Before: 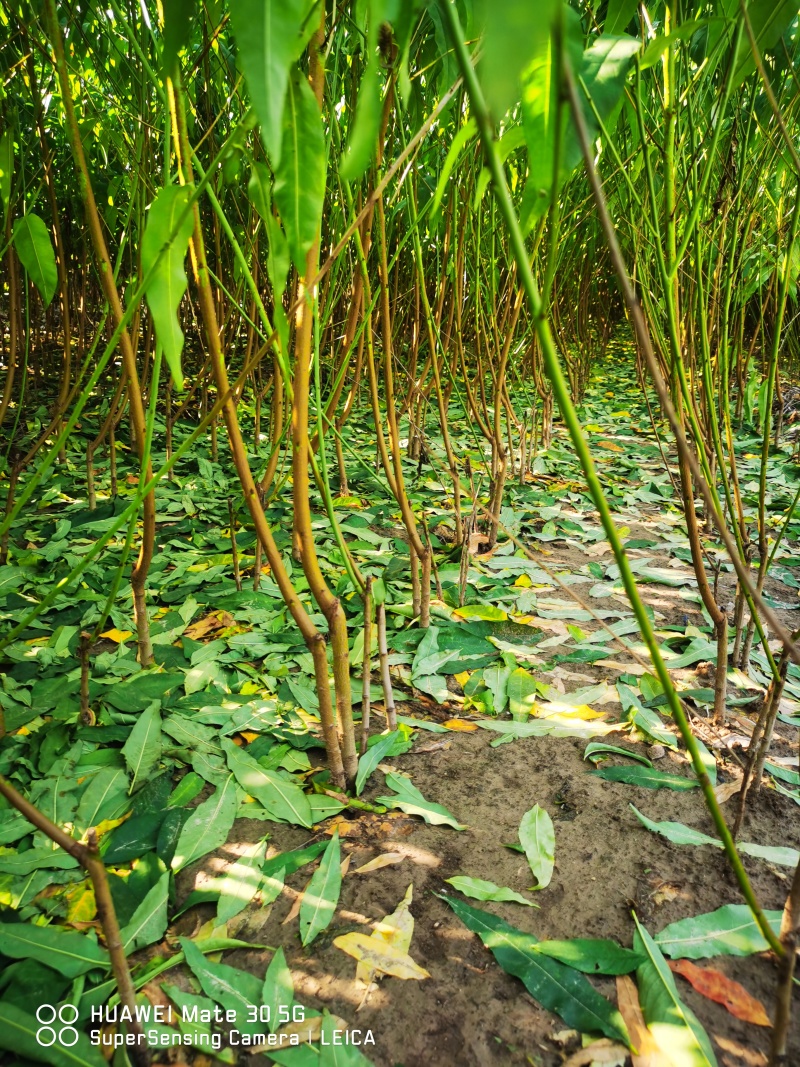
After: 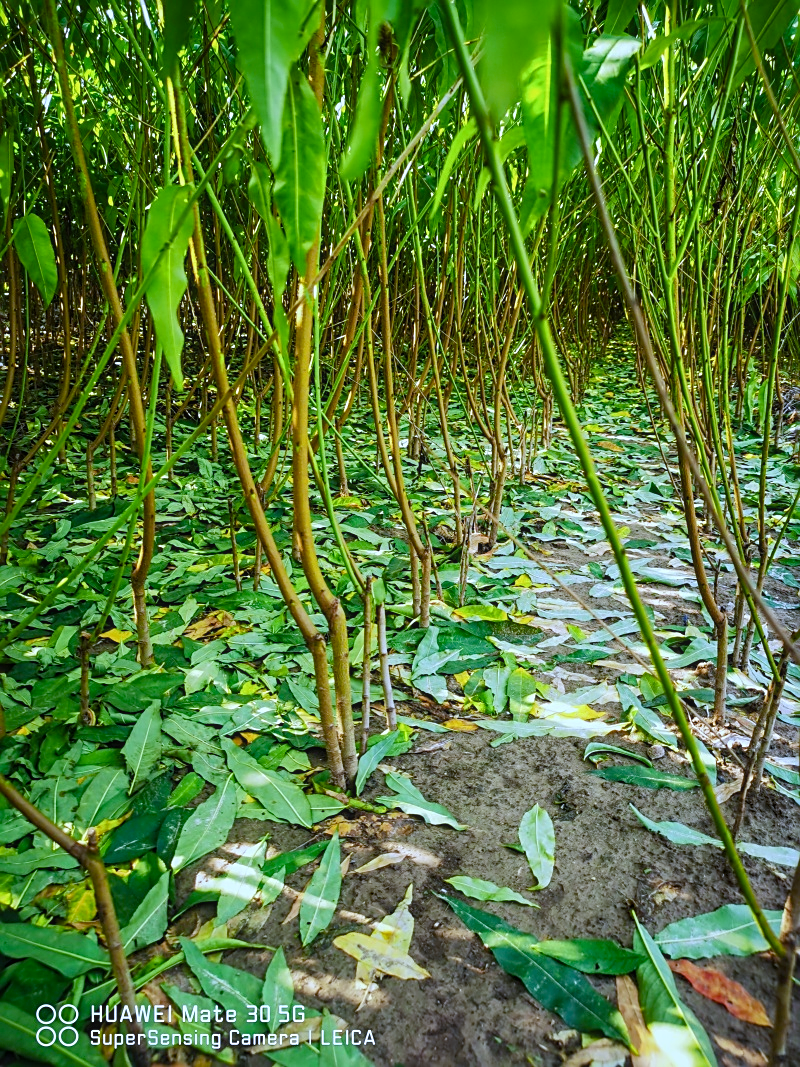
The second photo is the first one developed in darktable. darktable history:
white balance: red 0.871, blue 1.249
color balance rgb: perceptual saturation grading › global saturation 20%, perceptual saturation grading › highlights -25%, perceptual saturation grading › shadows 25%
local contrast: detail 110%
sharpen: on, module defaults
